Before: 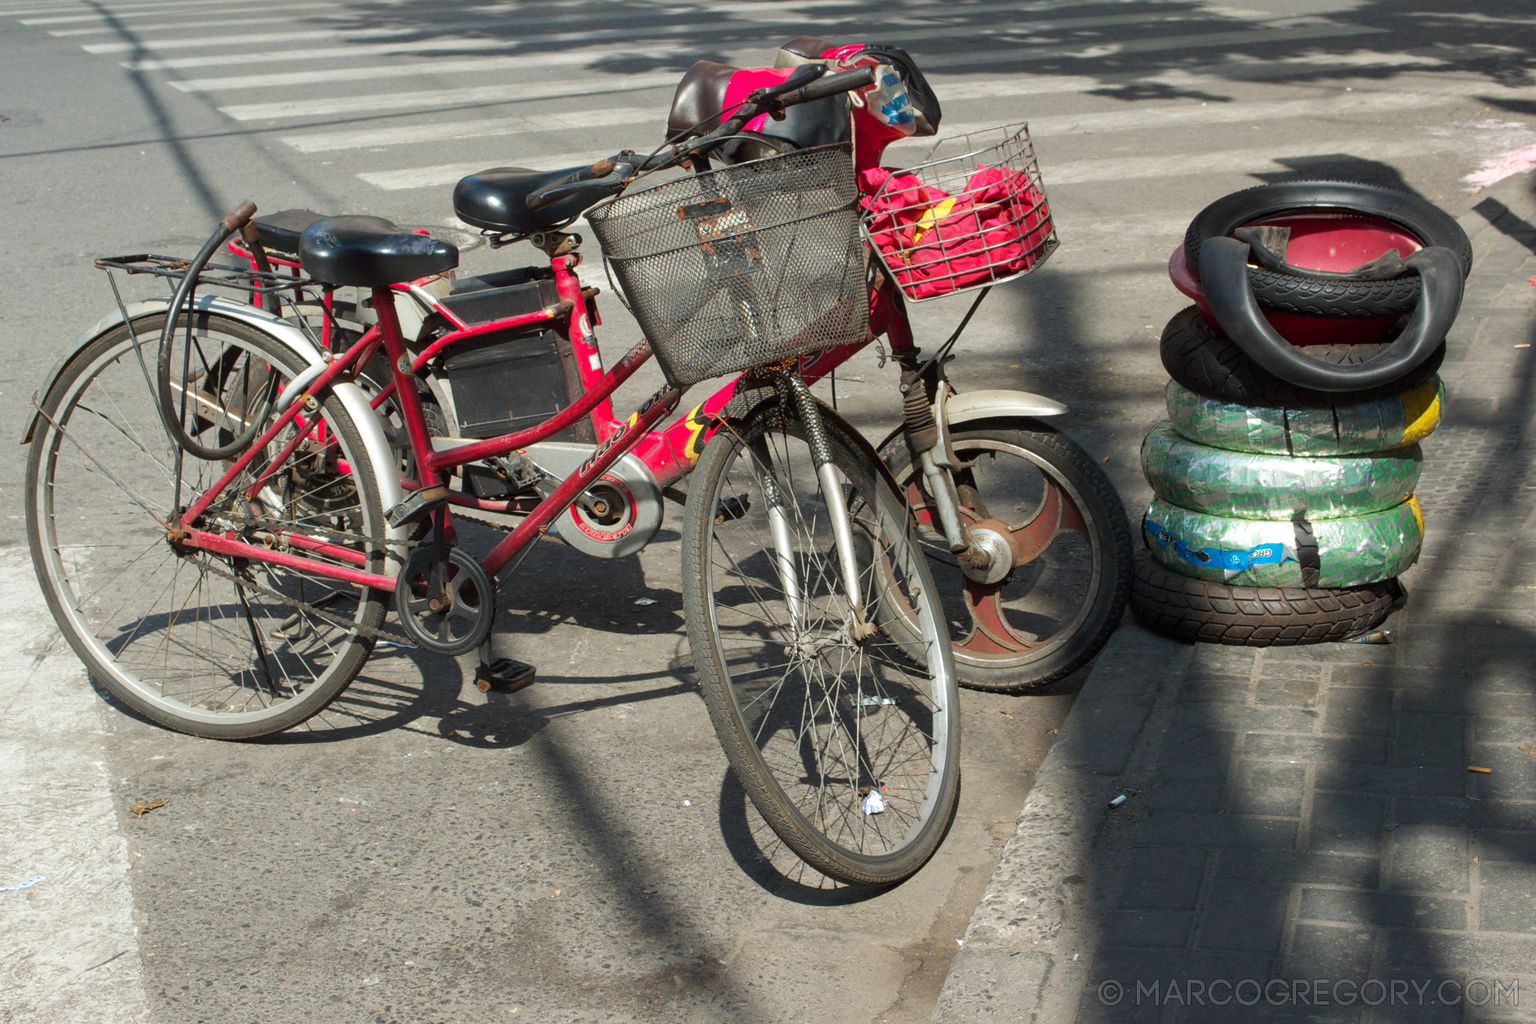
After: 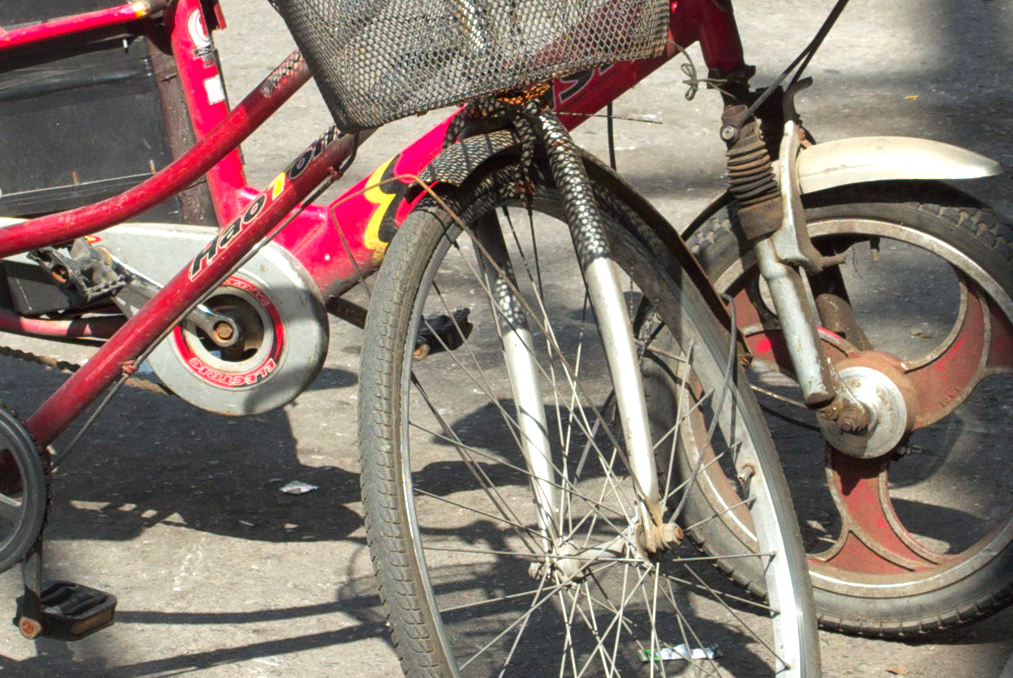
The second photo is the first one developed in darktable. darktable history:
crop: left 30.324%, top 30.118%, right 29.912%, bottom 29.958%
exposure: black level correction 0, exposure 0.695 EV, compensate exposure bias true, compensate highlight preservation false
